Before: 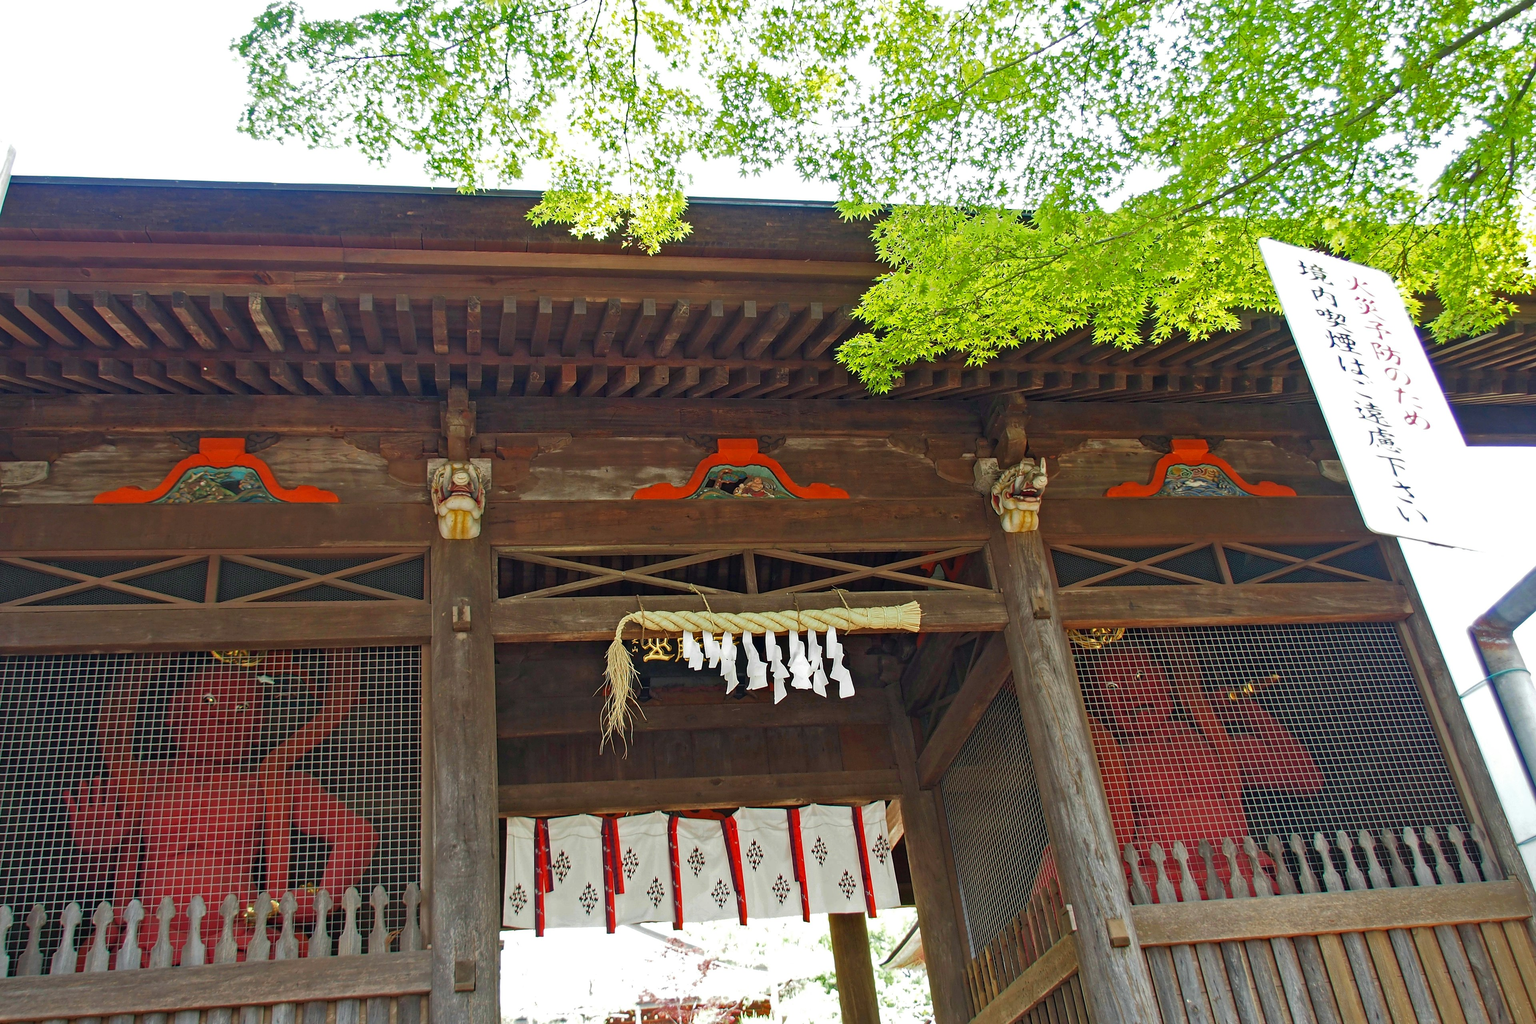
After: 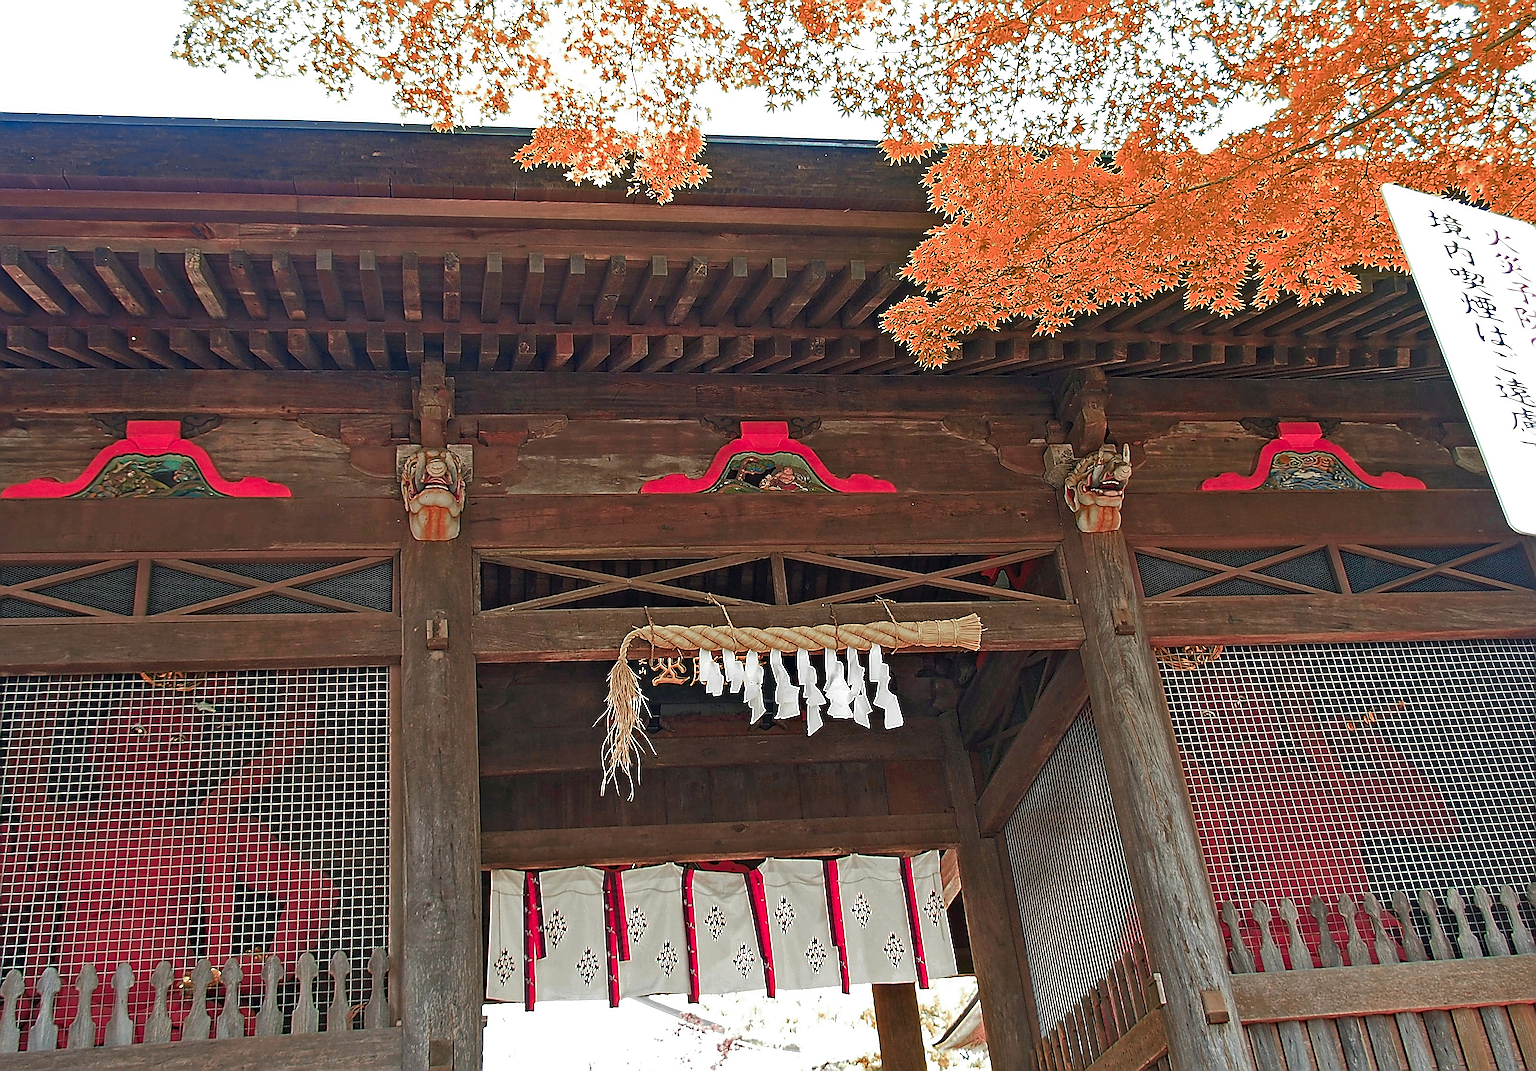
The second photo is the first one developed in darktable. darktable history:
color zones: curves: ch0 [(0.006, 0.385) (0.143, 0.563) (0.243, 0.321) (0.352, 0.464) (0.516, 0.456) (0.625, 0.5) (0.75, 0.5) (0.875, 0.5)]; ch1 [(0, 0.5) (0.134, 0.504) (0.246, 0.463) (0.421, 0.515) (0.5, 0.56) (0.625, 0.5) (0.75, 0.5) (0.875, 0.5)]; ch2 [(0, 0.5) (0.131, 0.426) (0.307, 0.289) (0.38, 0.188) (0.513, 0.216) (0.625, 0.548) (0.75, 0.468) (0.838, 0.396) (0.971, 0.311)]
sharpen: amount 1.994
crop: left 6.051%, top 8.134%, right 9.532%, bottom 3.573%
